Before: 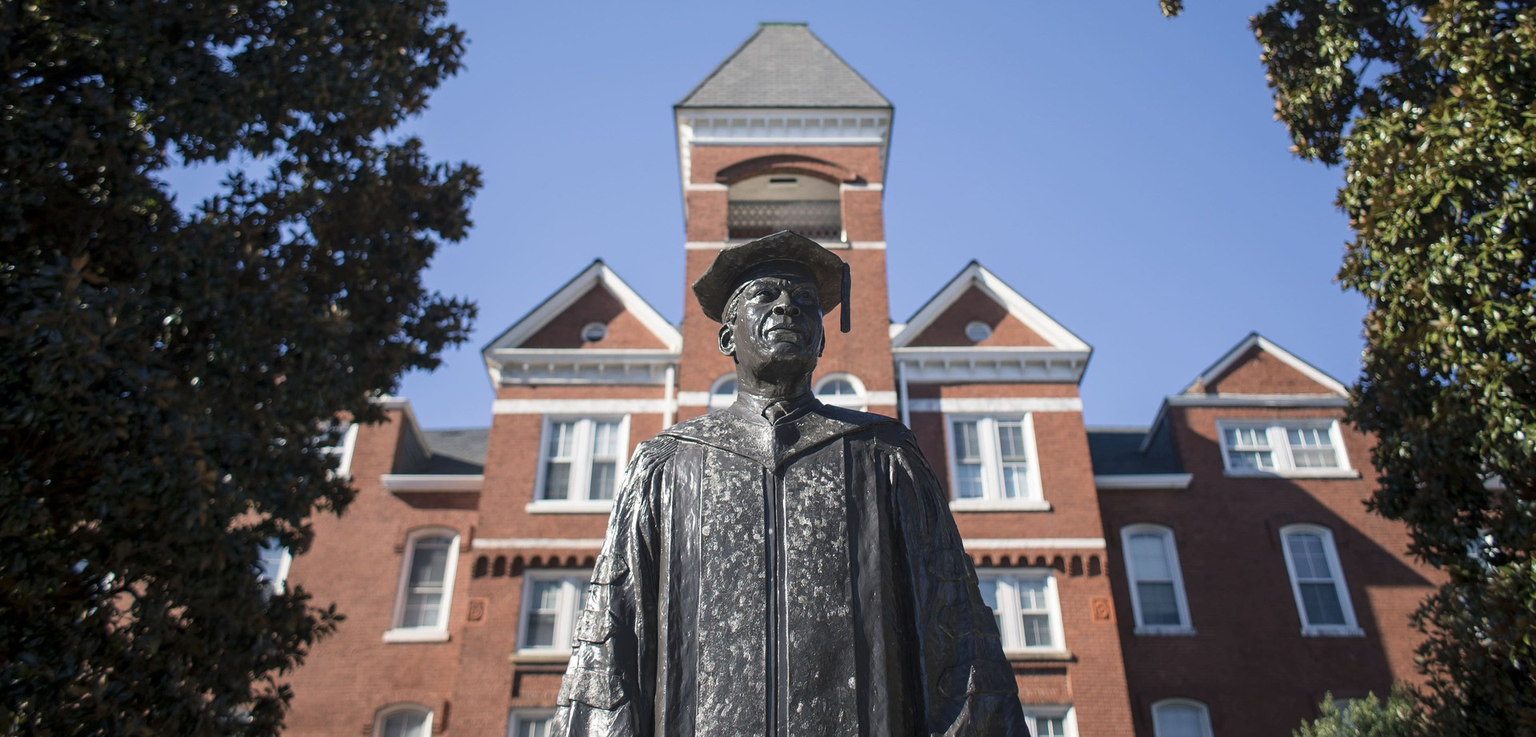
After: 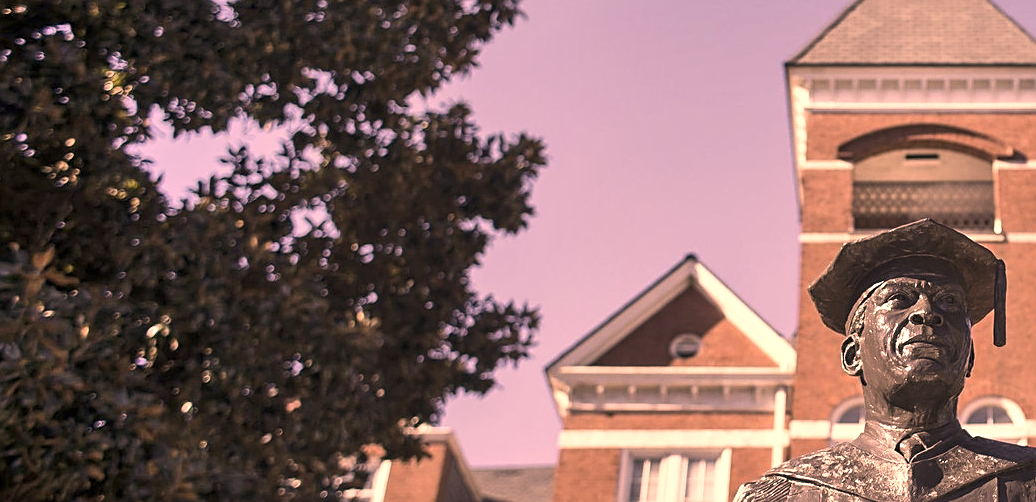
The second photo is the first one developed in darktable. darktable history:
crop and rotate: left 3.02%, top 7.526%, right 42.985%, bottom 37.918%
color correction: highlights a* 39.83, highlights b* 39.74, saturation 0.695
exposure: black level correction 0, exposure 0.498 EV, compensate highlight preservation false
sharpen: on, module defaults
shadows and highlights: low approximation 0.01, soften with gaussian
